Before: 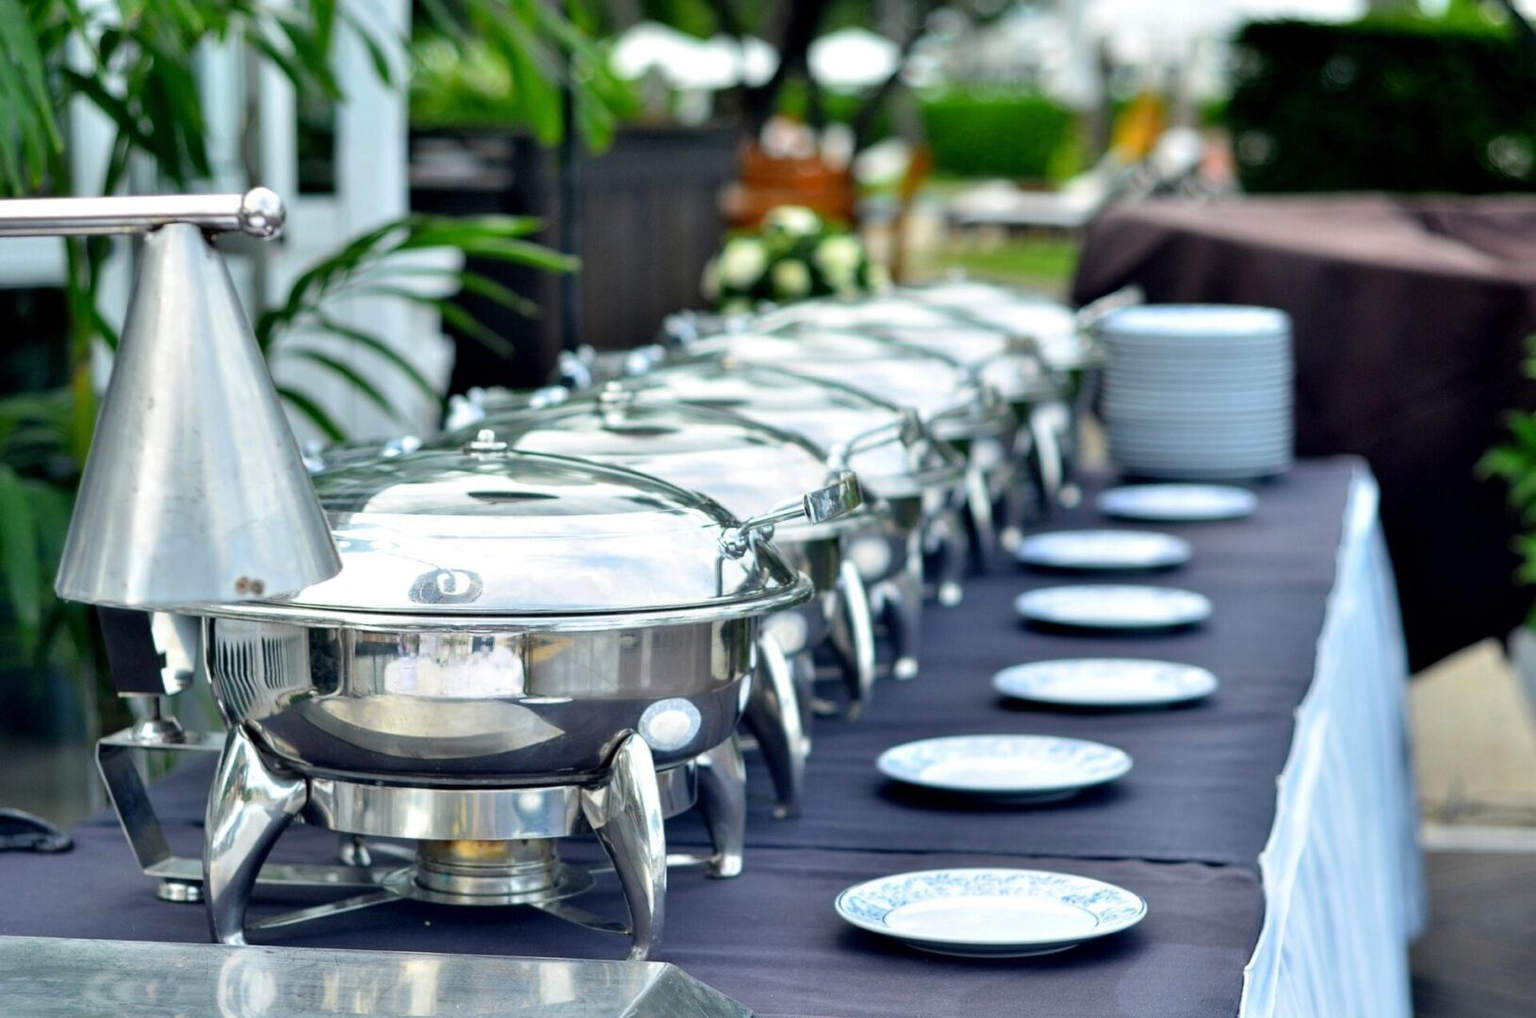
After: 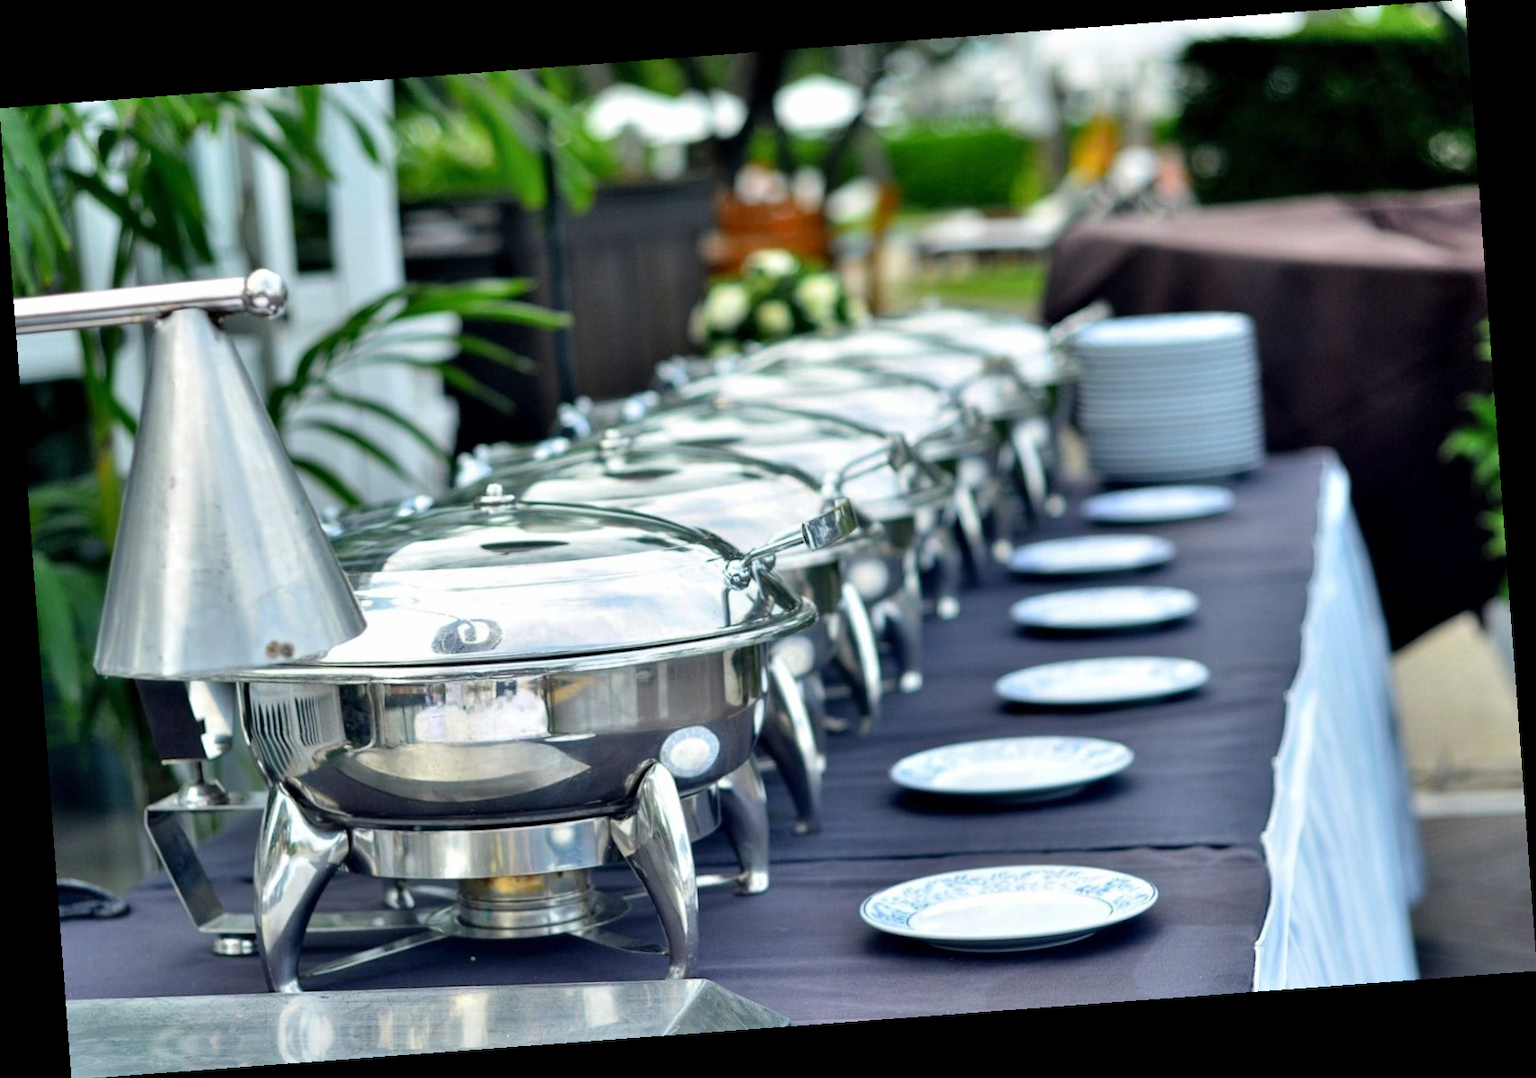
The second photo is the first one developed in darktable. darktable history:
shadows and highlights: shadows 32.83, highlights -47.7, soften with gaussian
rotate and perspective: rotation -4.25°, automatic cropping off
